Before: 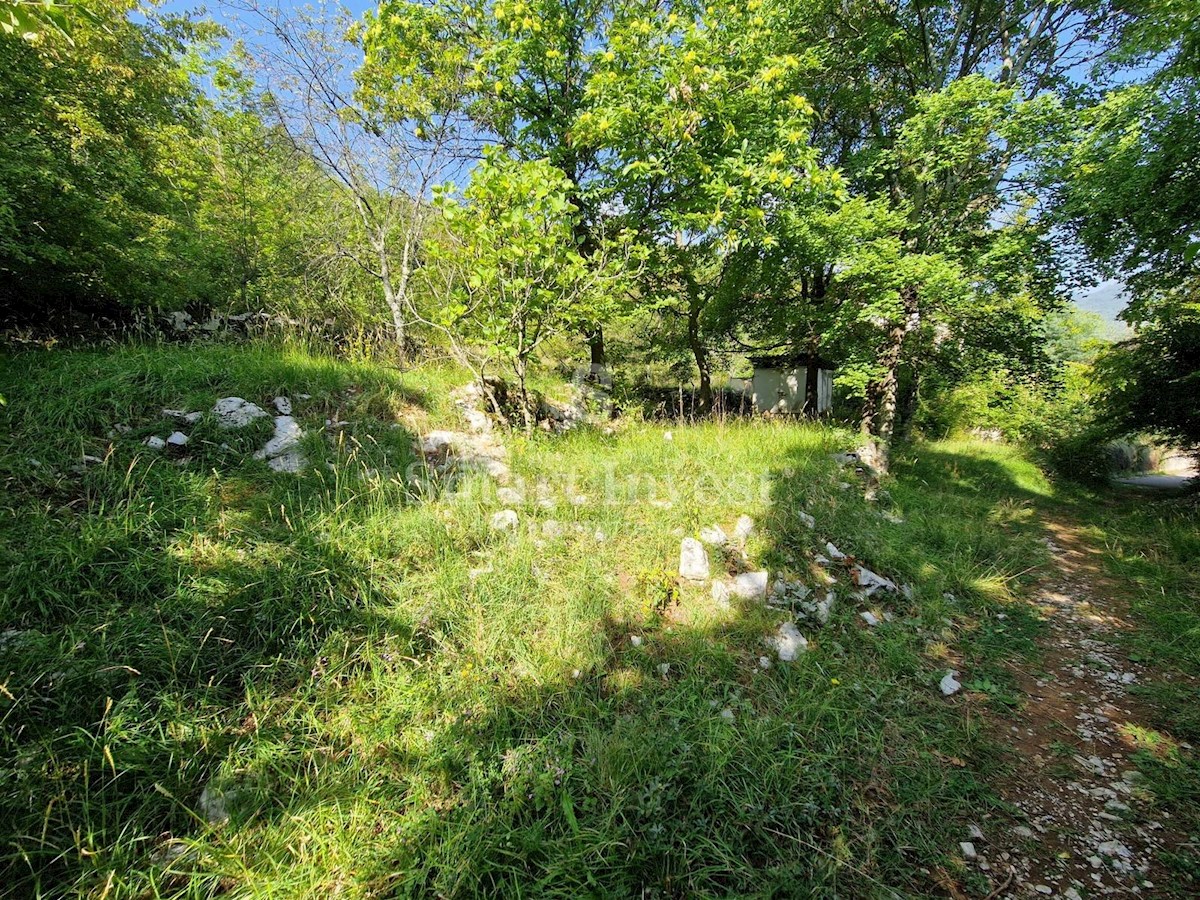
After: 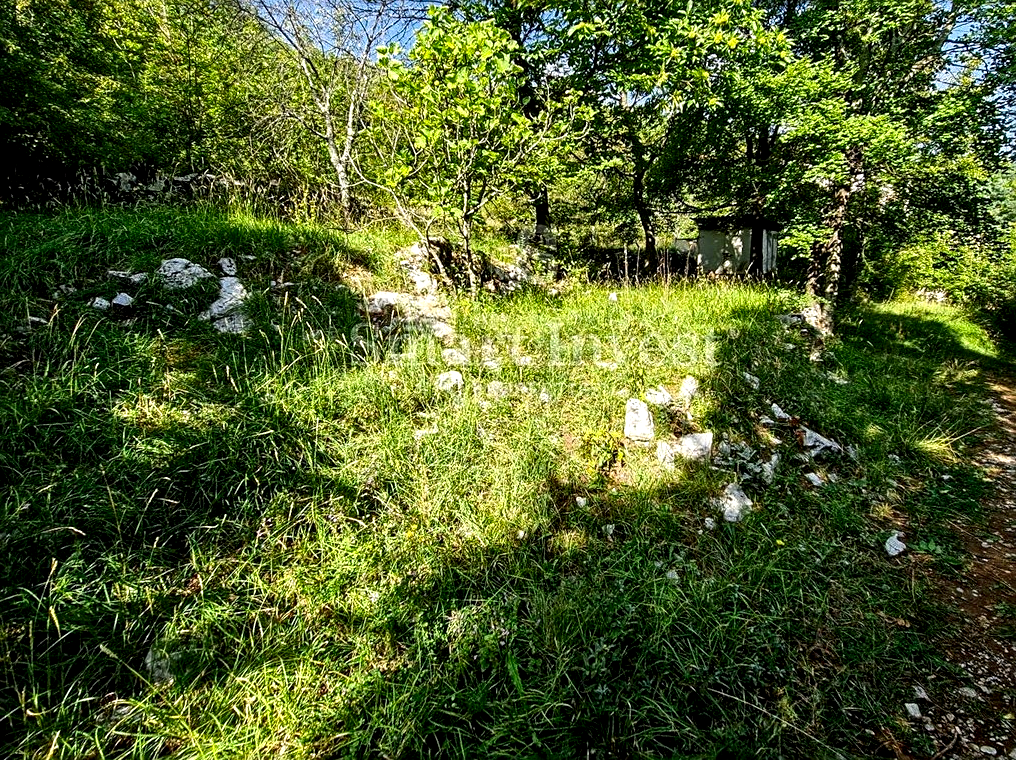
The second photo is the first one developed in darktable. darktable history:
contrast brightness saturation: contrast 0.126, brightness -0.232, saturation 0.143
crop and rotate: left 4.607%, top 15.446%, right 10.645%
sharpen: on, module defaults
local contrast: highlights 60%, shadows 62%, detail 160%
